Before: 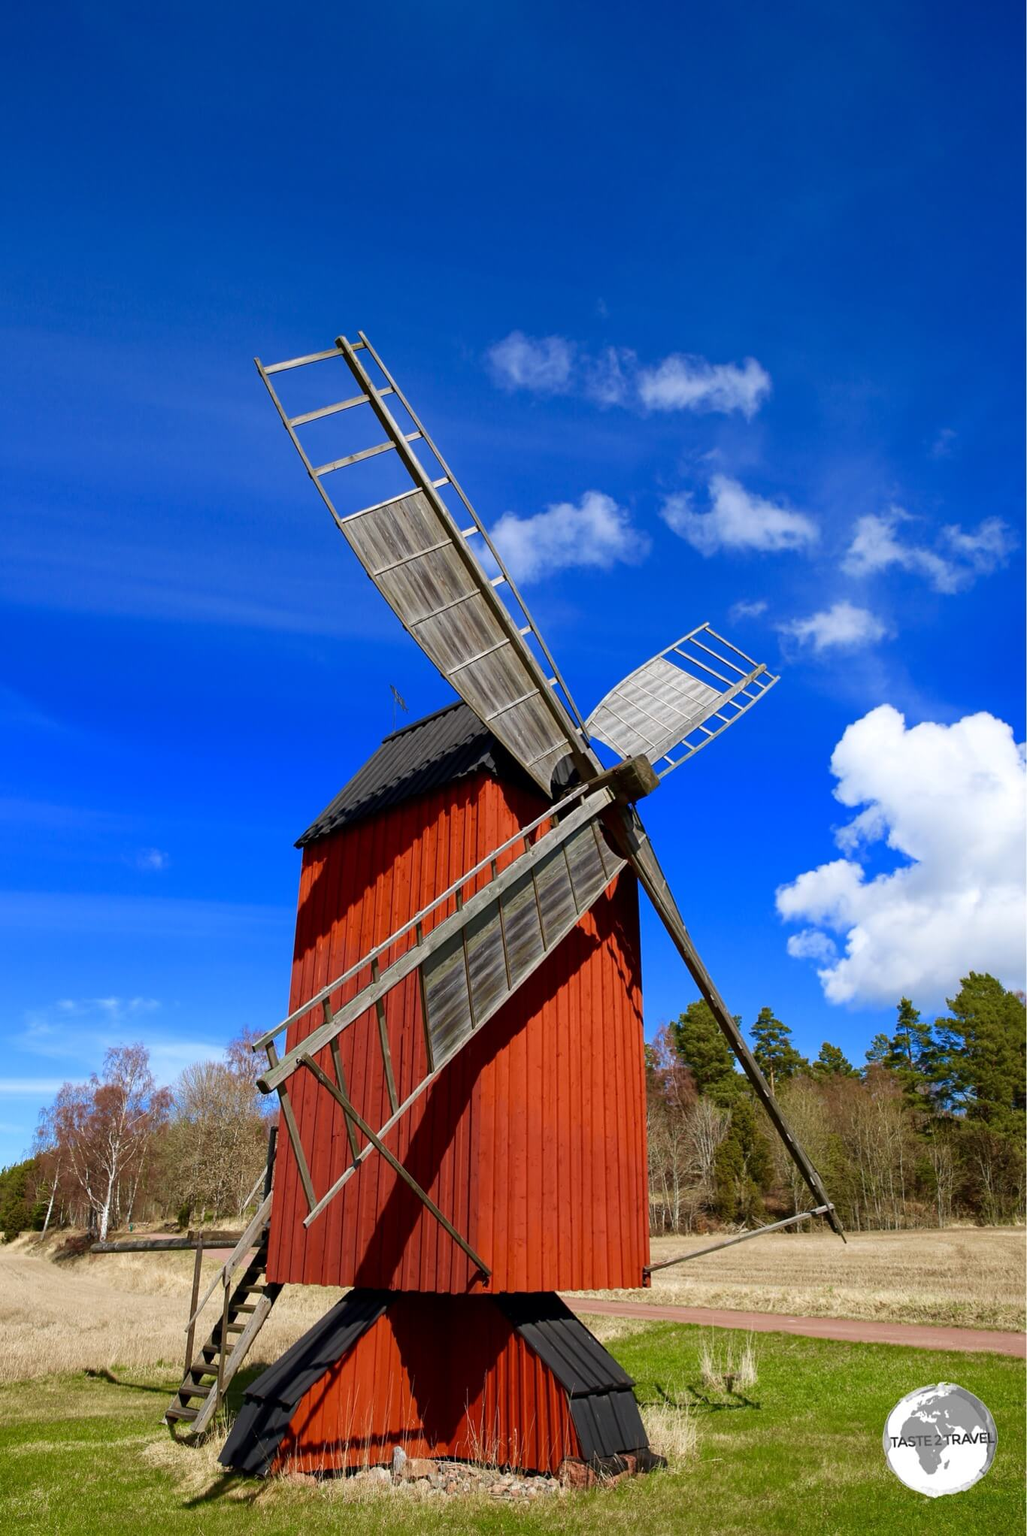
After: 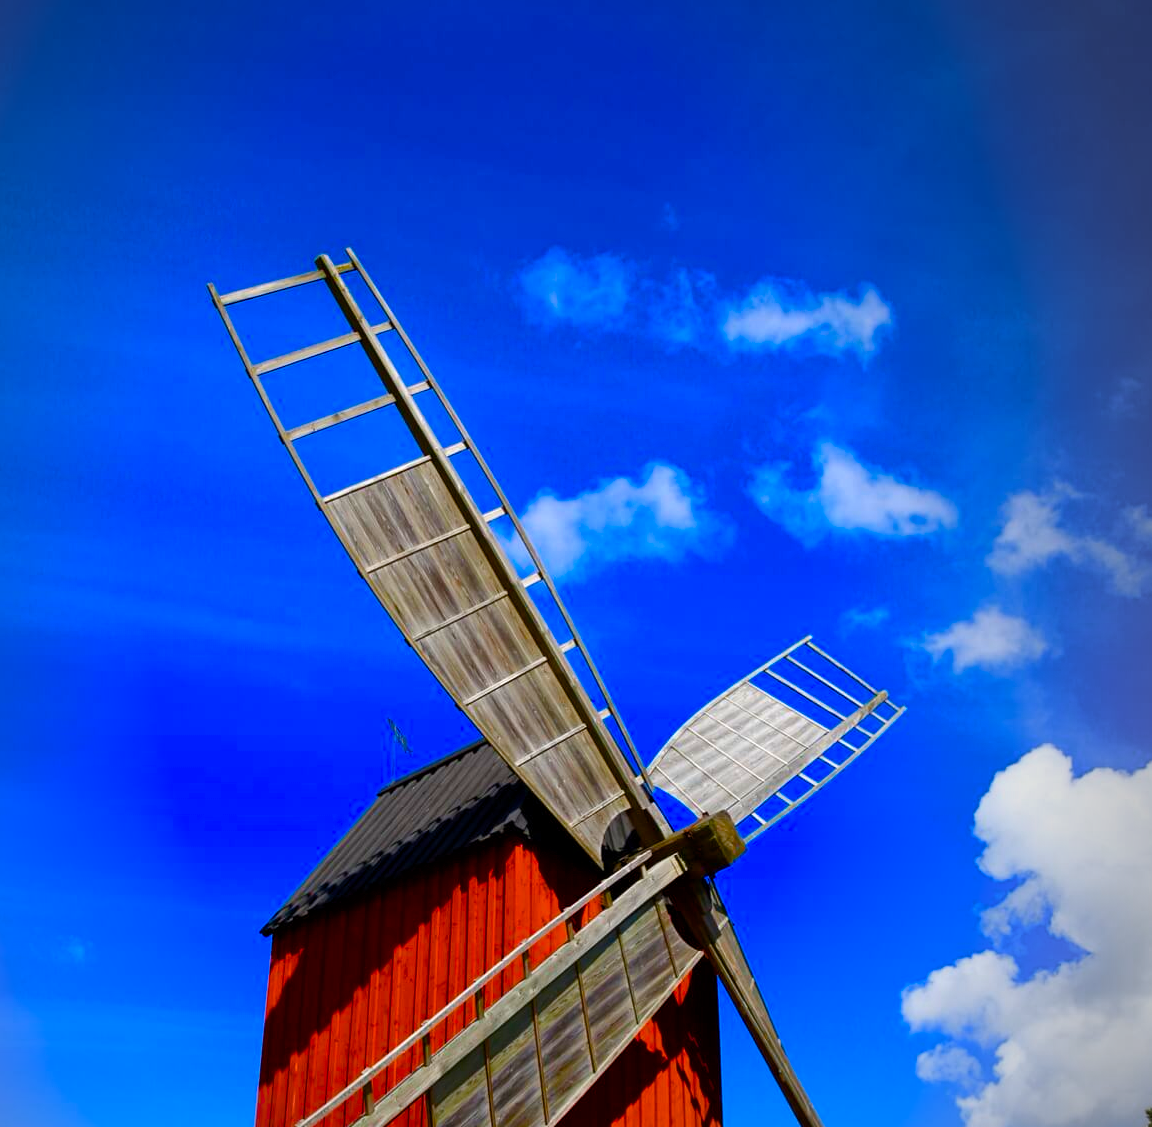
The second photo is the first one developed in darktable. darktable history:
vignetting: fall-off start 96.97%, fall-off radius 98.9%, center (-0.15, 0.013), width/height ratio 0.612
crop and rotate: left 9.658%, top 9.457%, right 5.945%, bottom 35.388%
color balance rgb: linear chroma grading › global chroma 15.519%, perceptual saturation grading › global saturation 34.536%, perceptual saturation grading › highlights -29.828%, perceptual saturation grading › shadows 35.002%, global vibrance 11.482%, contrast 4.795%
contrast brightness saturation: saturation 0.131
